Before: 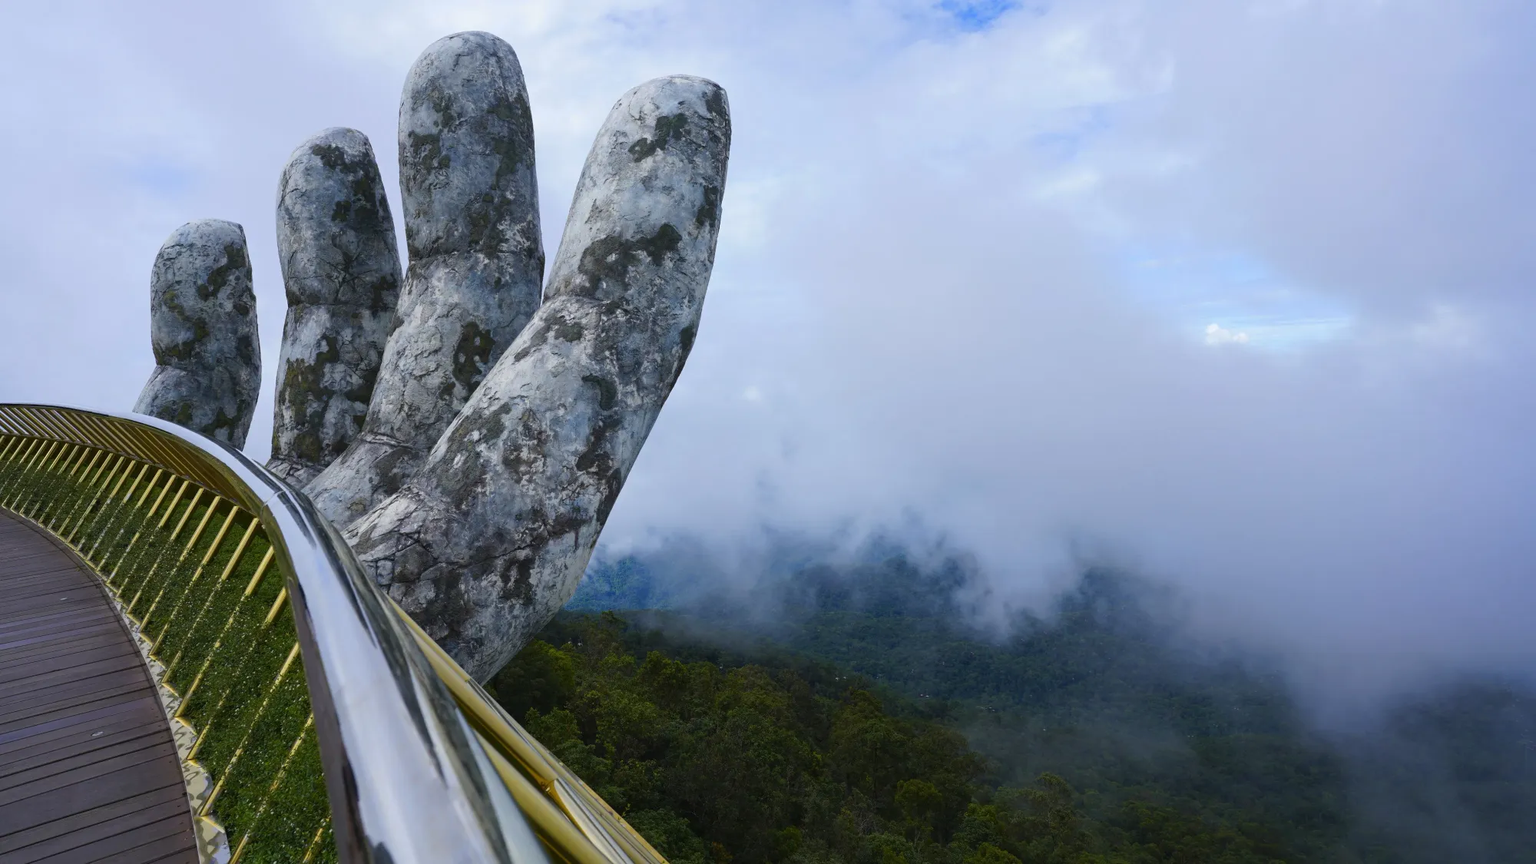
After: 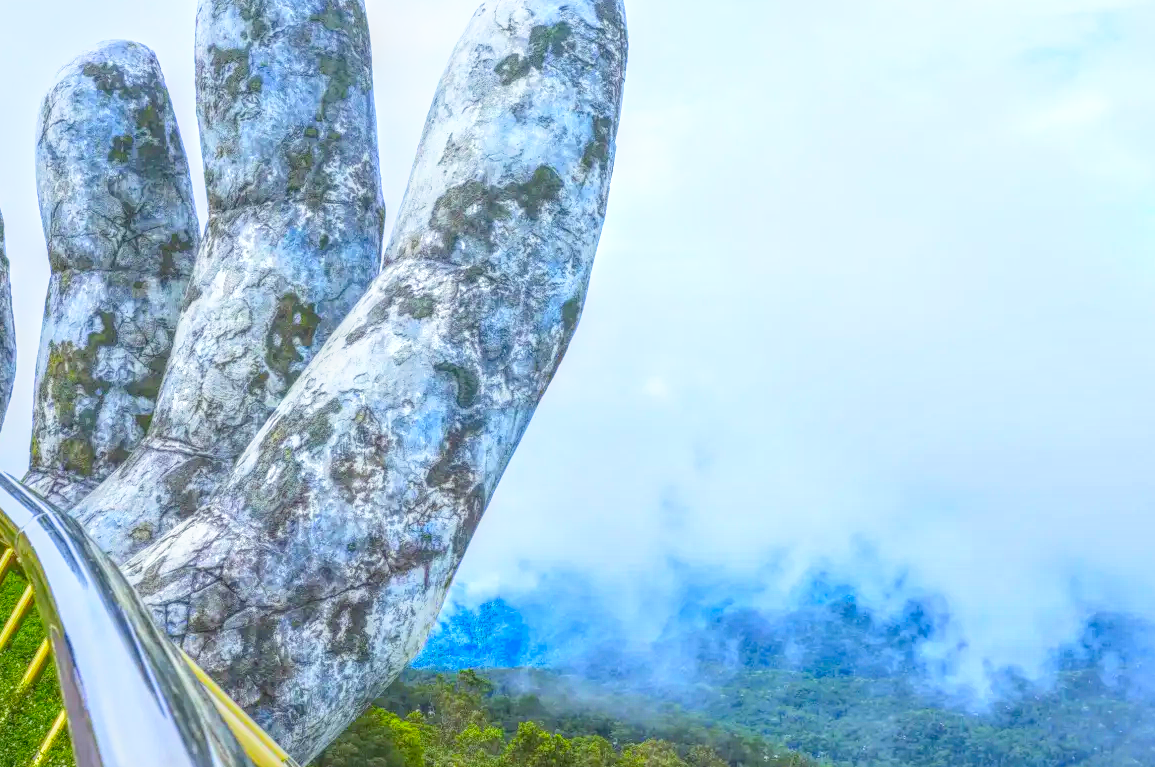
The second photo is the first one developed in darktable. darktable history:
white balance: red 0.978, blue 0.999
contrast brightness saturation: contrast 0.2, brightness 0.2, saturation 0.8
levels: levels [0, 0.492, 0.984]
base curve: curves: ch0 [(0, 0) (0.088, 0.125) (0.176, 0.251) (0.354, 0.501) (0.613, 0.749) (1, 0.877)], preserve colors none
local contrast: highlights 20%, shadows 30%, detail 200%, midtone range 0.2
tone equalizer: -8 EV 1 EV, -7 EV 1 EV, -6 EV 1 EV, -5 EV 1 EV, -4 EV 1 EV, -3 EV 0.75 EV, -2 EV 0.5 EV, -1 EV 0.25 EV
crop: left 16.202%, top 11.208%, right 26.045%, bottom 20.557%
